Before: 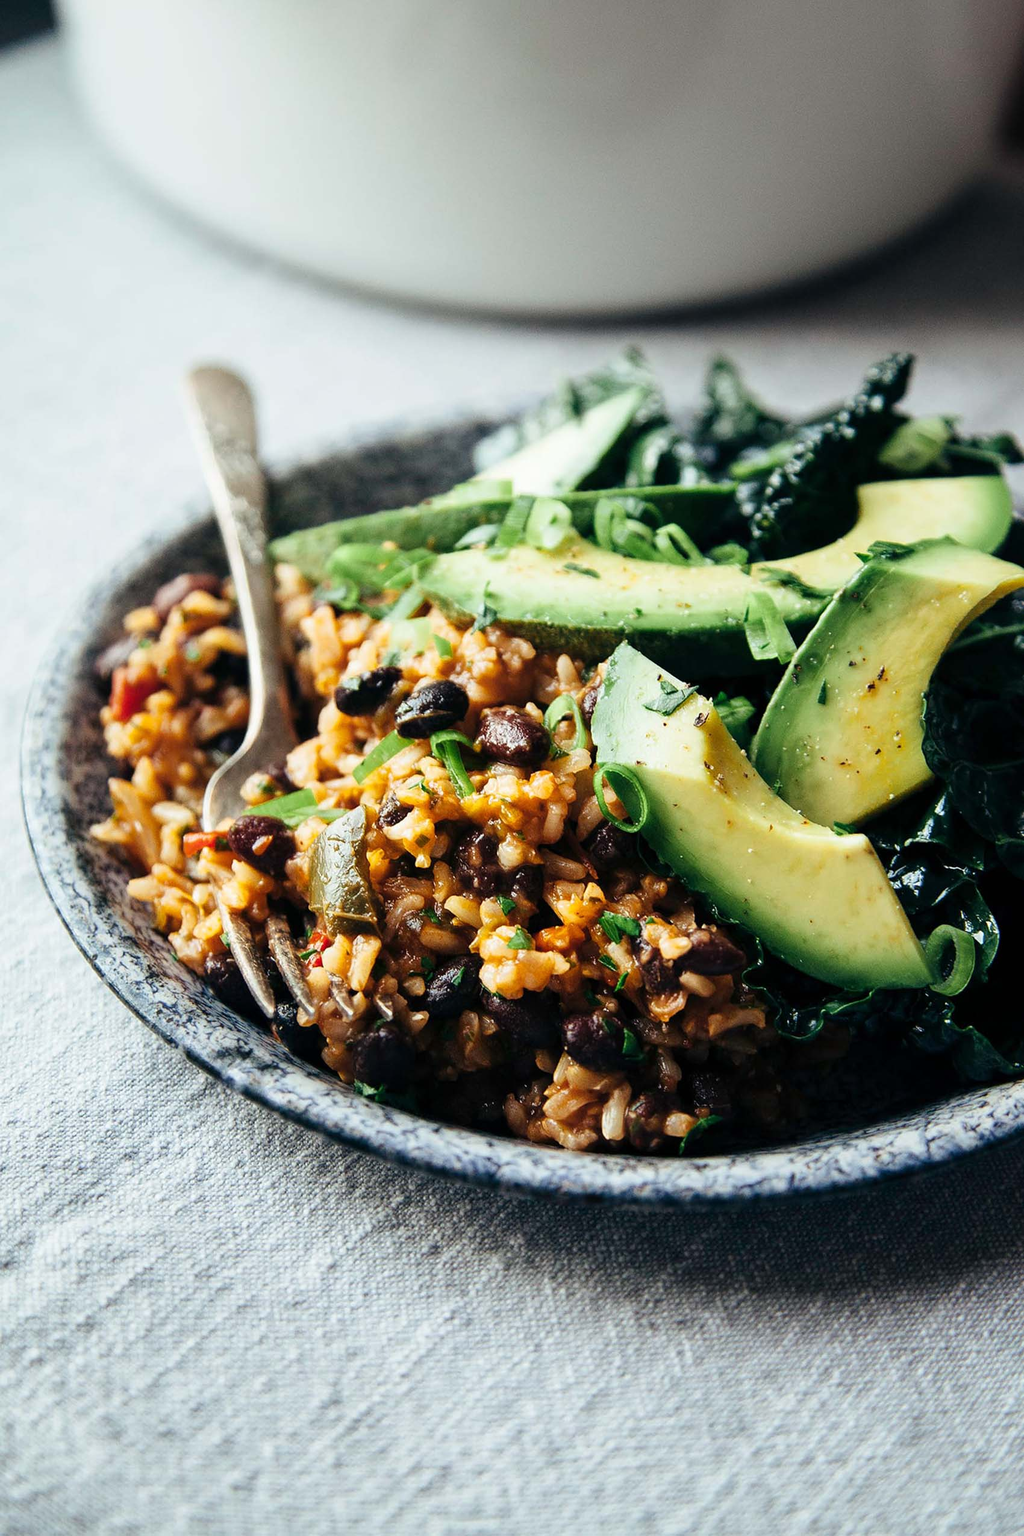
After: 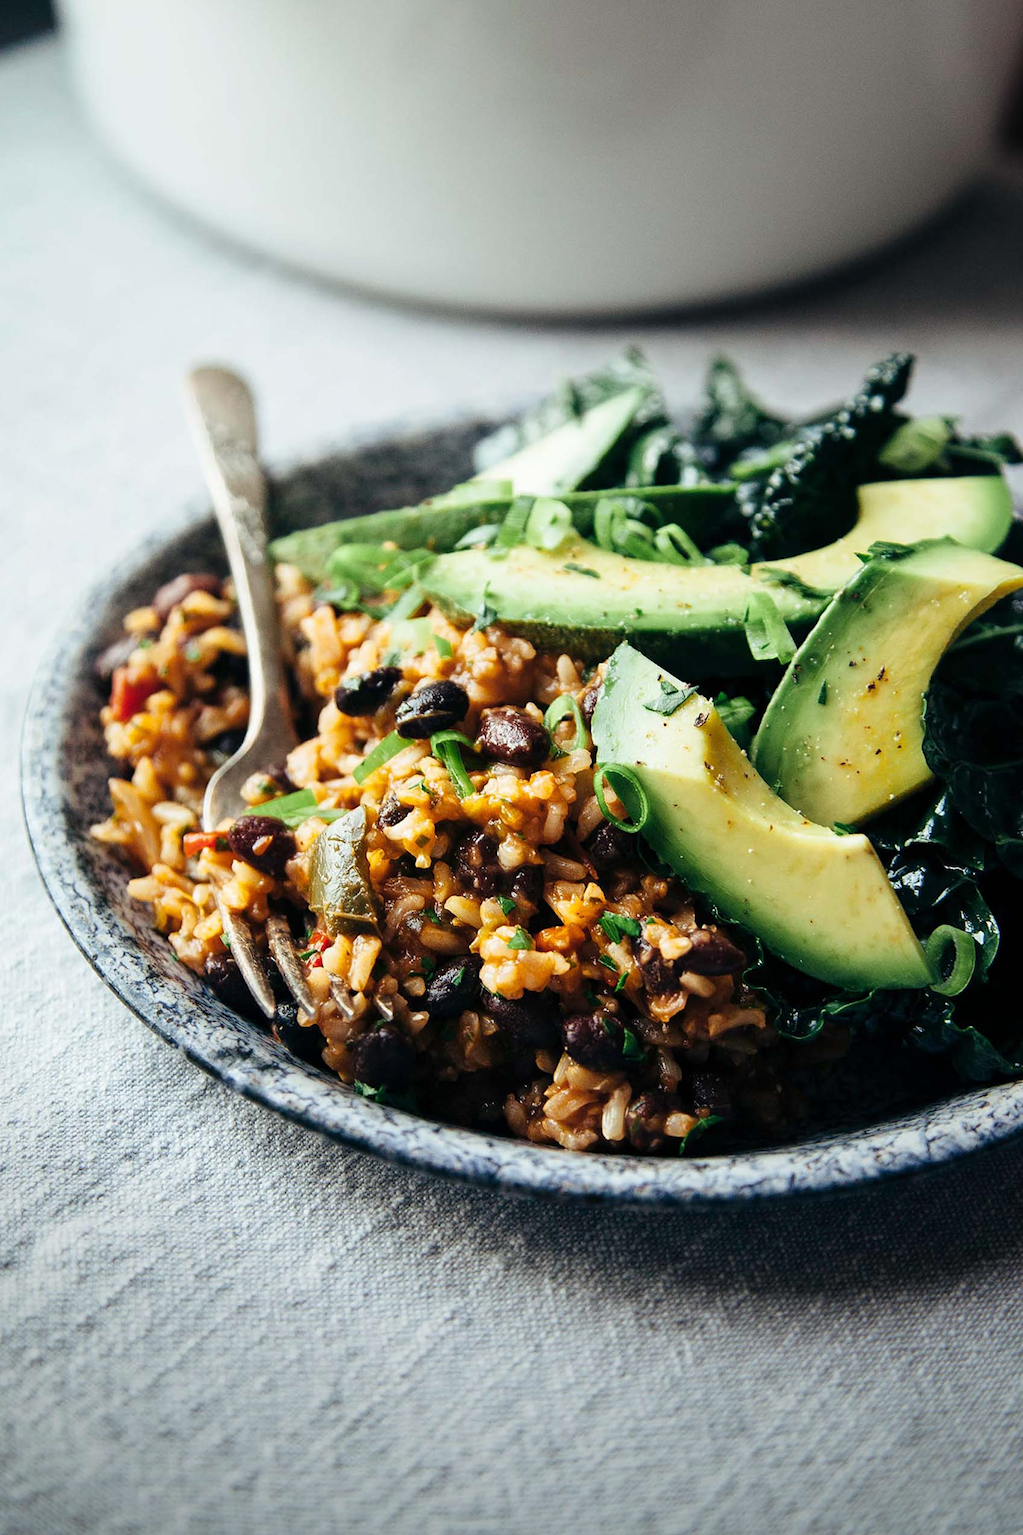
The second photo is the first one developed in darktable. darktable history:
vignetting: fall-off start 91.68%, saturation -0.022, center (-0.052, -0.354)
